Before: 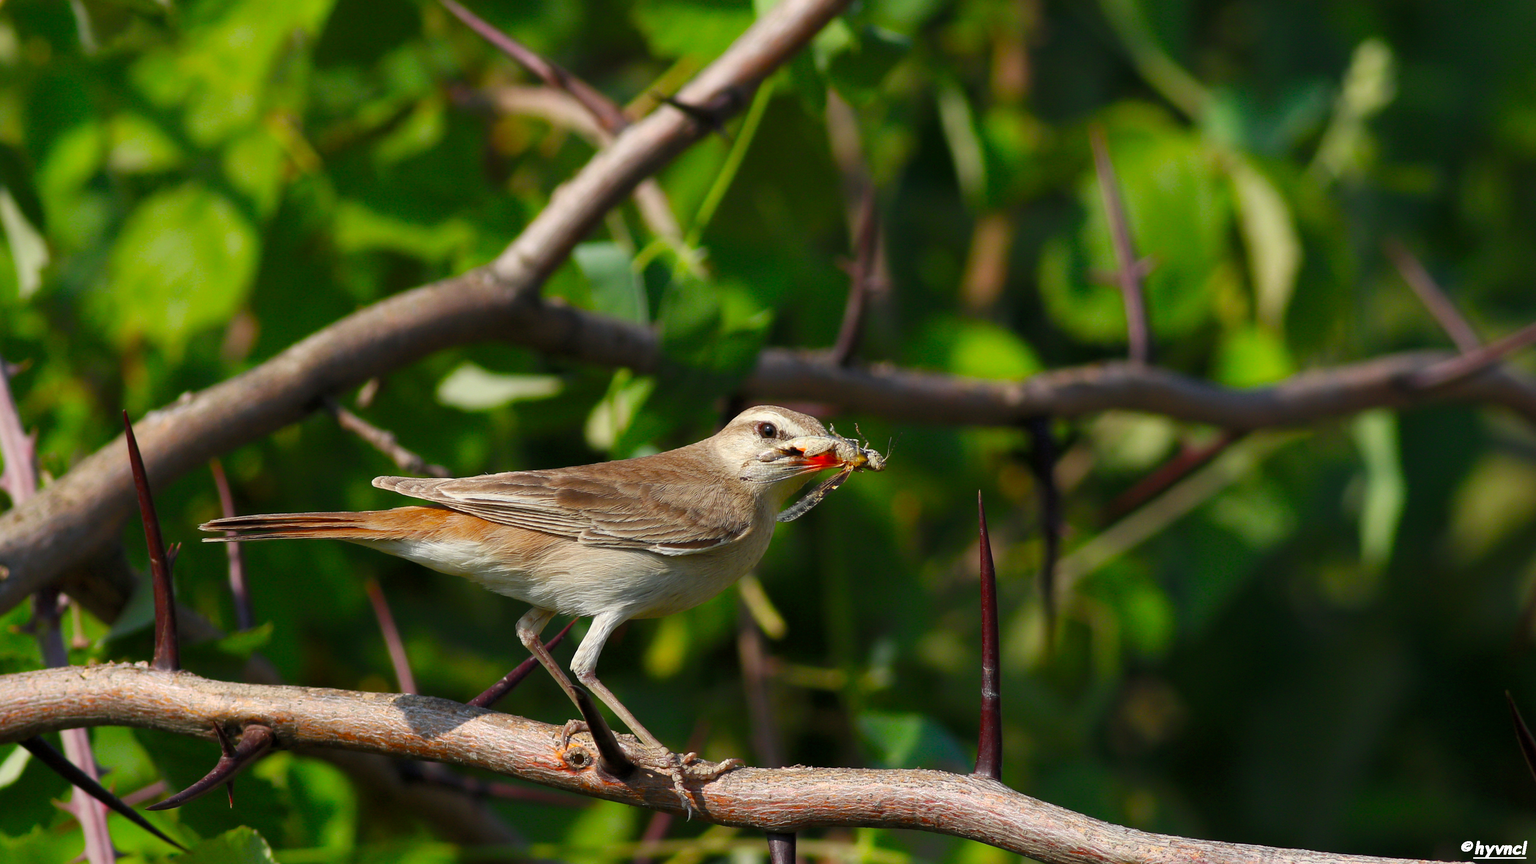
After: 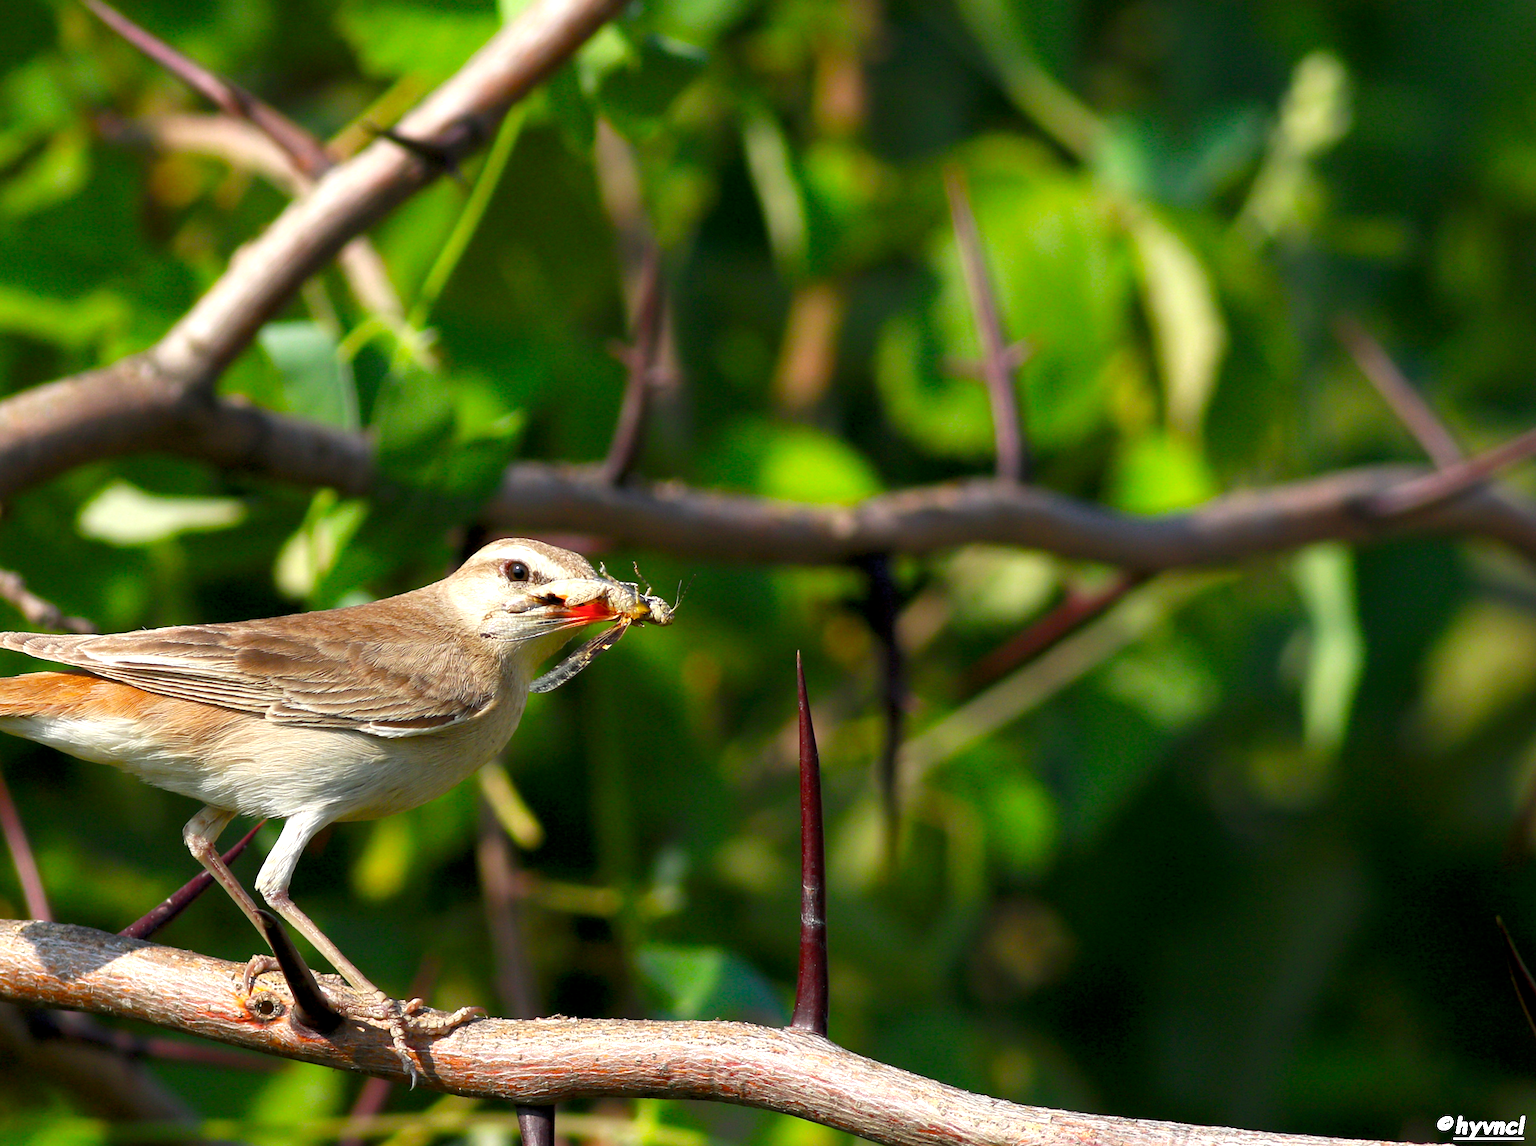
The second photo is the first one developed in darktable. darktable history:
exposure: black level correction 0.003, exposure 0.387 EV, compensate exposure bias true, compensate highlight preservation false
tone equalizer: on, module defaults
crop and rotate: left 24.612%
color balance rgb: perceptual saturation grading › global saturation 0.331%
